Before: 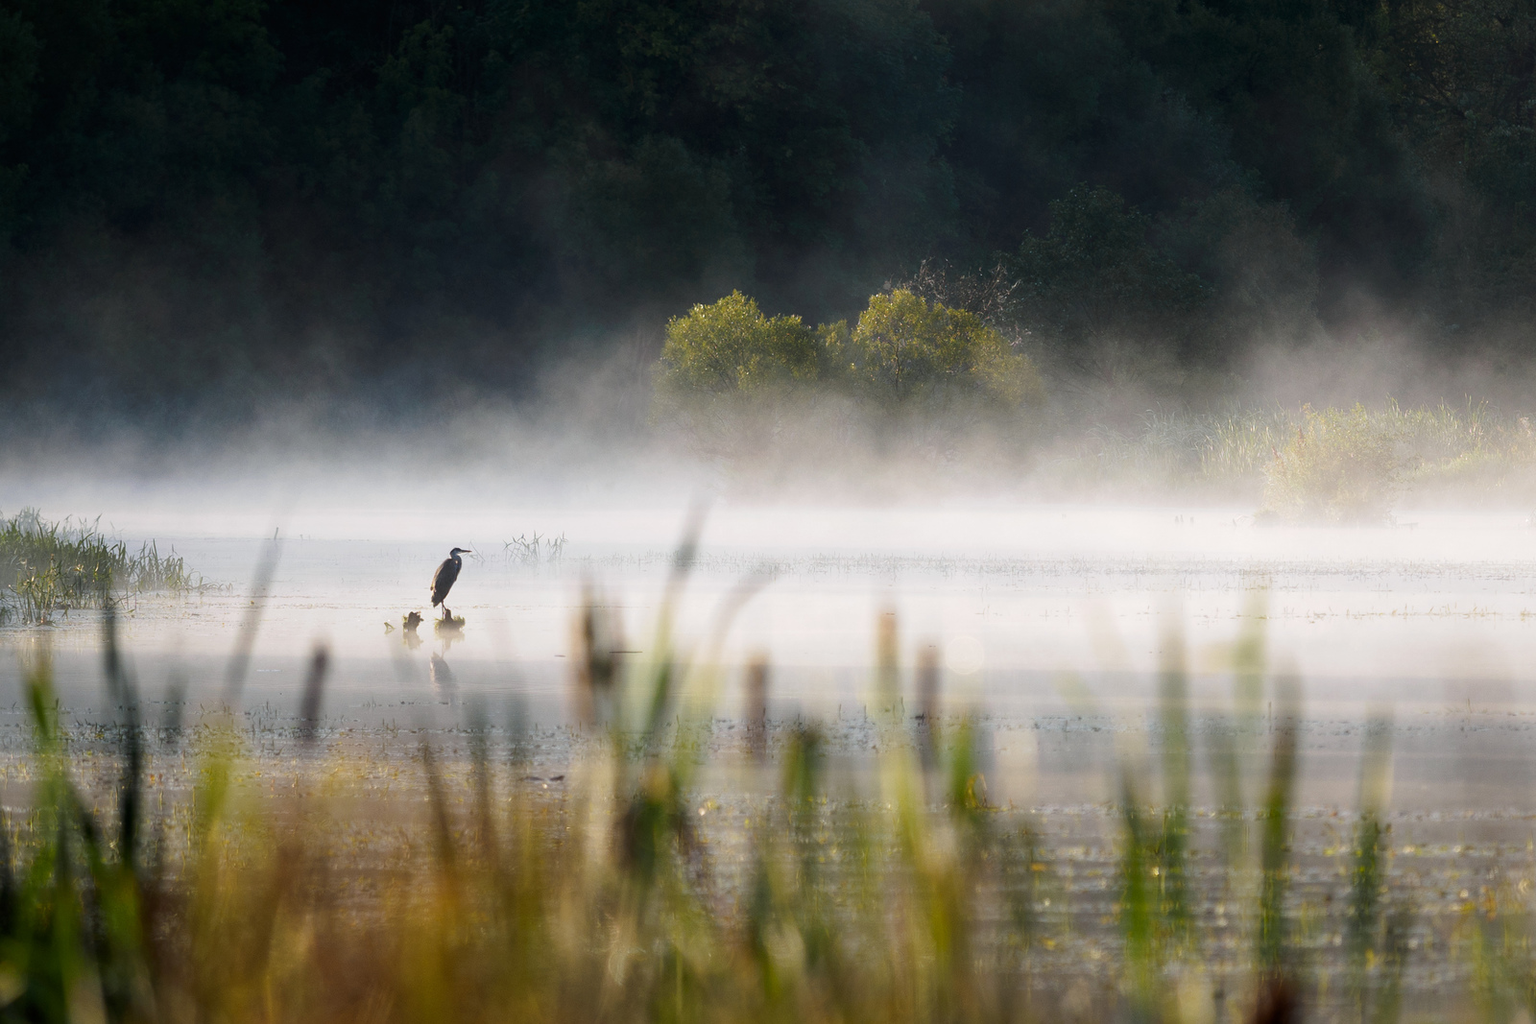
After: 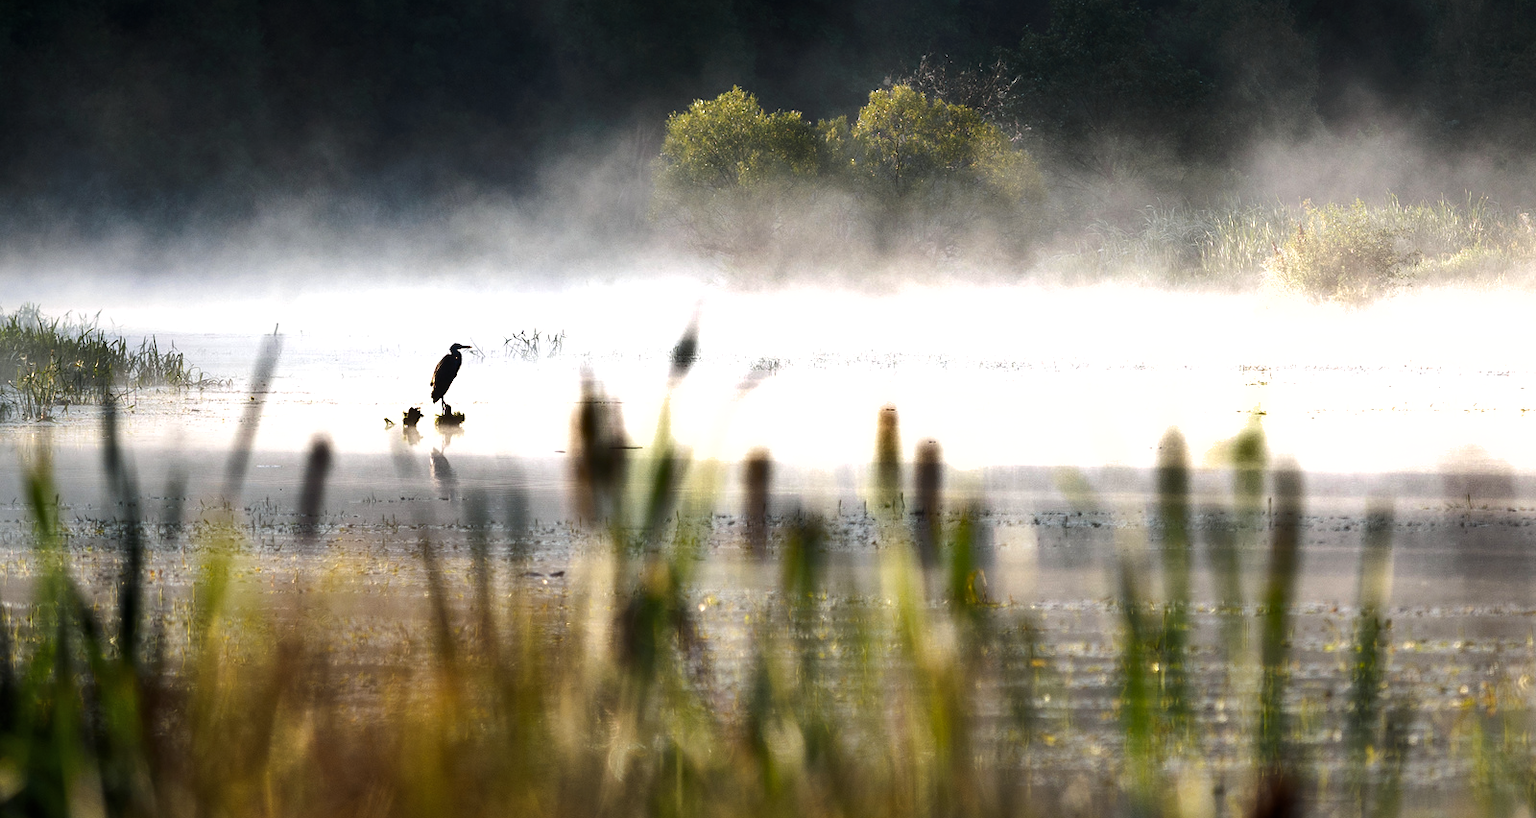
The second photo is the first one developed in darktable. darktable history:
tone equalizer: -8 EV -0.75 EV, -7 EV -0.7 EV, -6 EV -0.6 EV, -5 EV -0.4 EV, -3 EV 0.4 EV, -2 EV 0.6 EV, -1 EV 0.7 EV, +0 EV 0.75 EV, edges refinement/feathering 500, mask exposure compensation -1.57 EV, preserve details no
crop and rotate: top 19.998%
shadows and highlights: shadows 24.5, highlights -78.15, soften with gaussian
